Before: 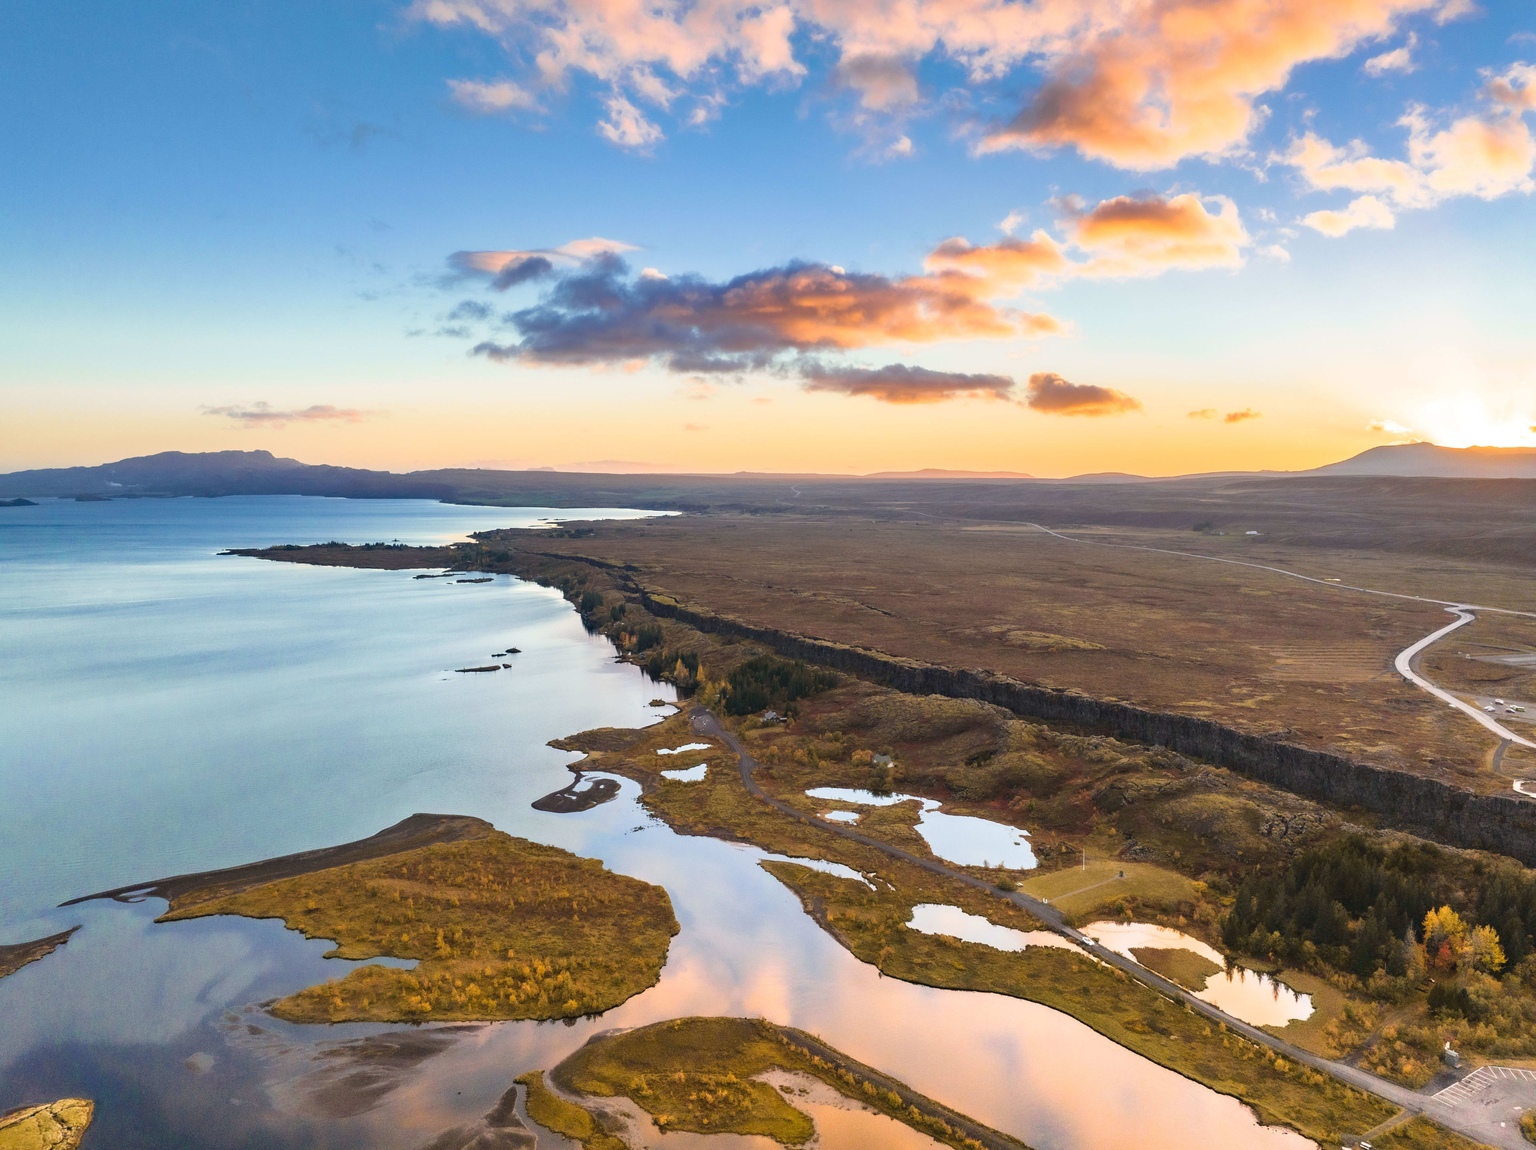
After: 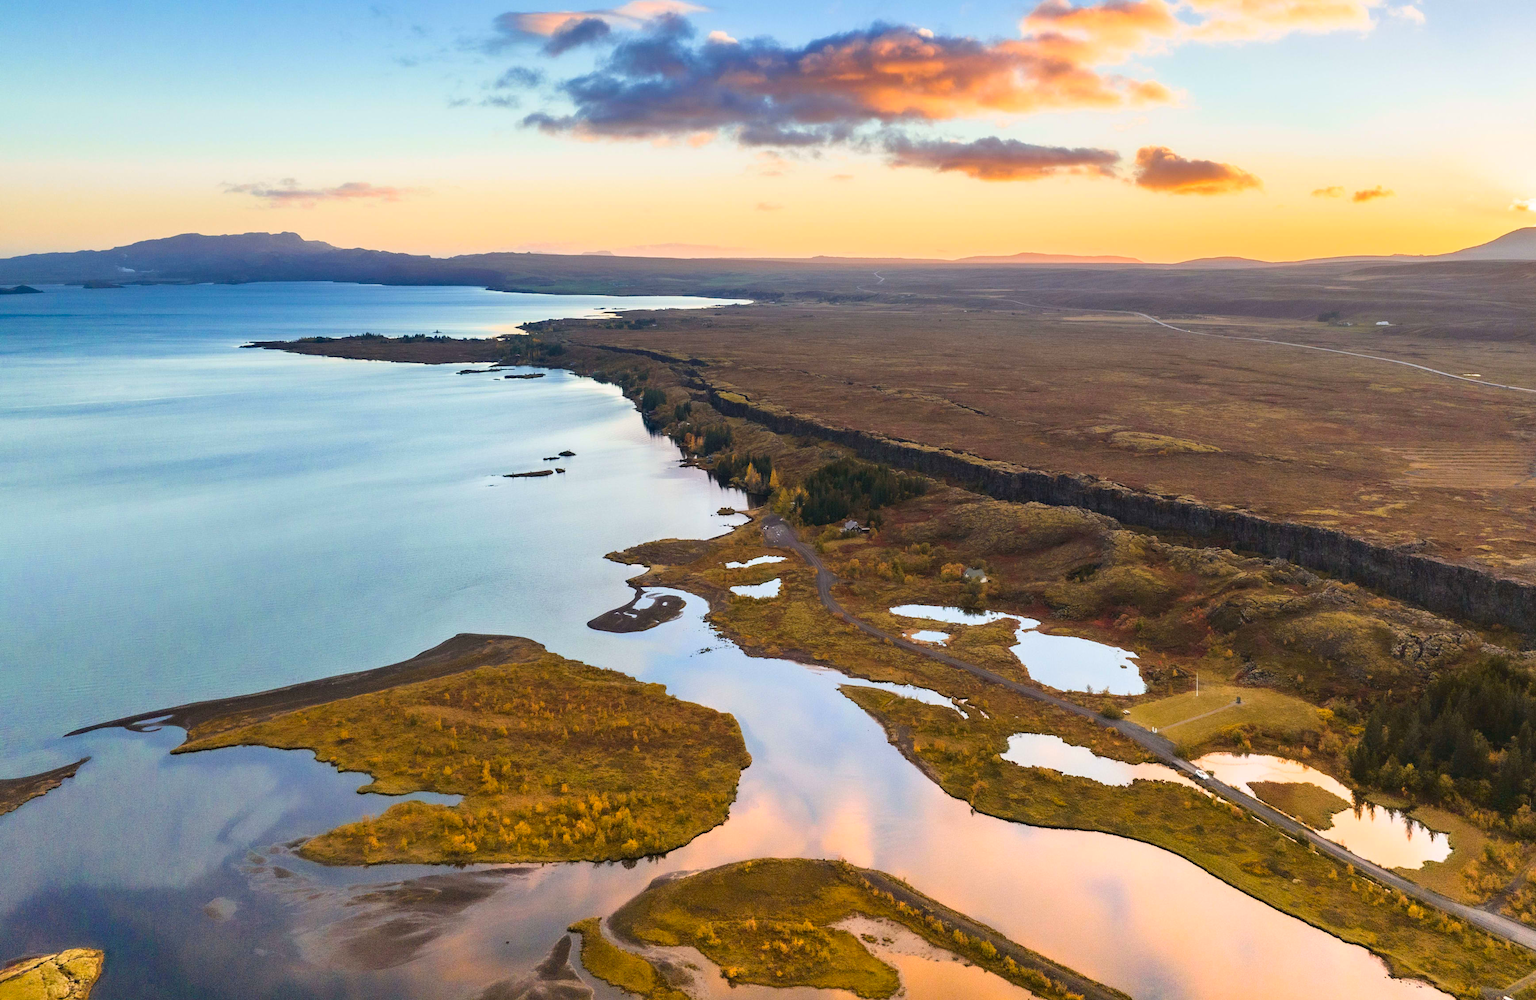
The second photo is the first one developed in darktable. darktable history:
contrast brightness saturation: contrast 0.08, saturation 0.2
crop: top 20.916%, right 9.437%, bottom 0.316%
